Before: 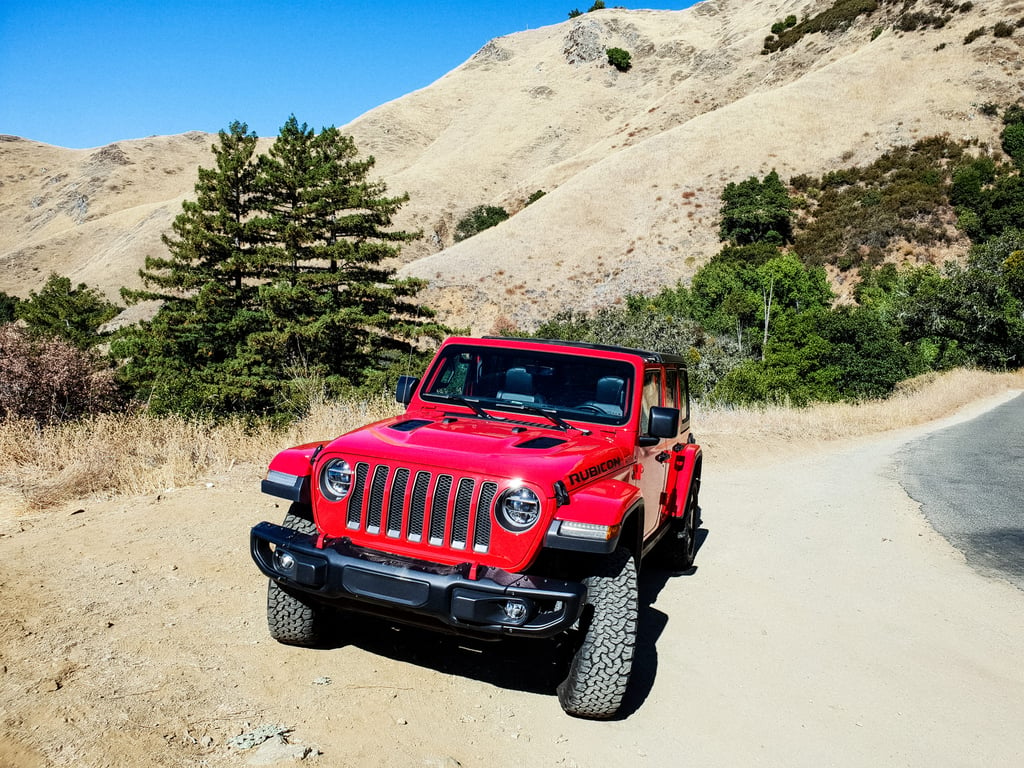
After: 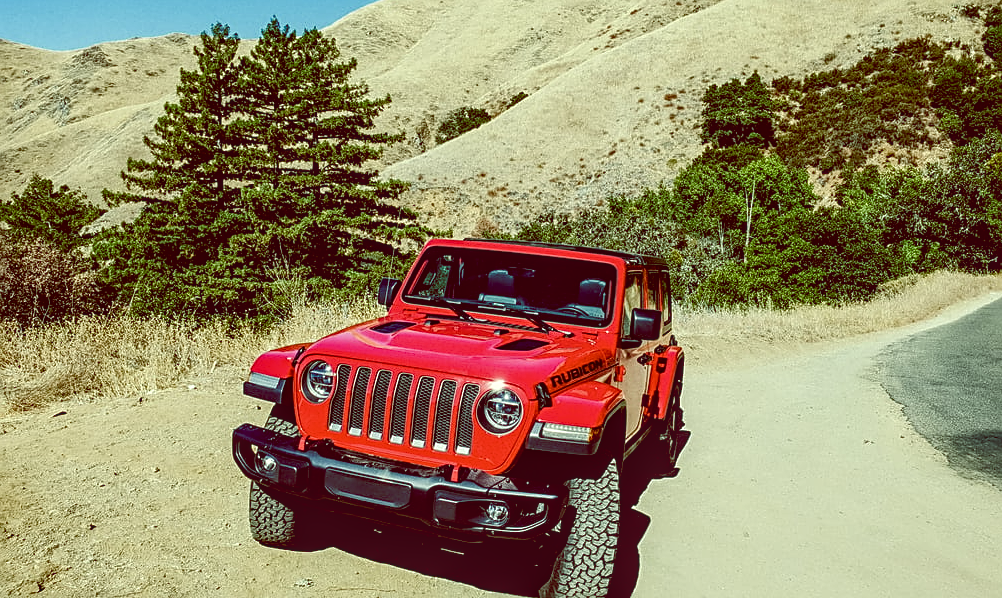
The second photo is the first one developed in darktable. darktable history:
crop and rotate: left 1.814%, top 12.818%, right 0.25%, bottom 9.225%
color balance: lift [1, 1.015, 0.987, 0.985], gamma [1, 0.959, 1.042, 0.958], gain [0.927, 0.938, 1.072, 0.928], contrast 1.5%
color balance rgb: shadows lift › chroma 2%, shadows lift › hue 250°, power › hue 326.4°, highlights gain › chroma 2%, highlights gain › hue 64.8°, global offset › luminance 0.5%, global offset › hue 58.8°, perceptual saturation grading › highlights -25%, perceptual saturation grading › shadows 30%, global vibrance 15%
sharpen: on, module defaults
local contrast: detail 130%
